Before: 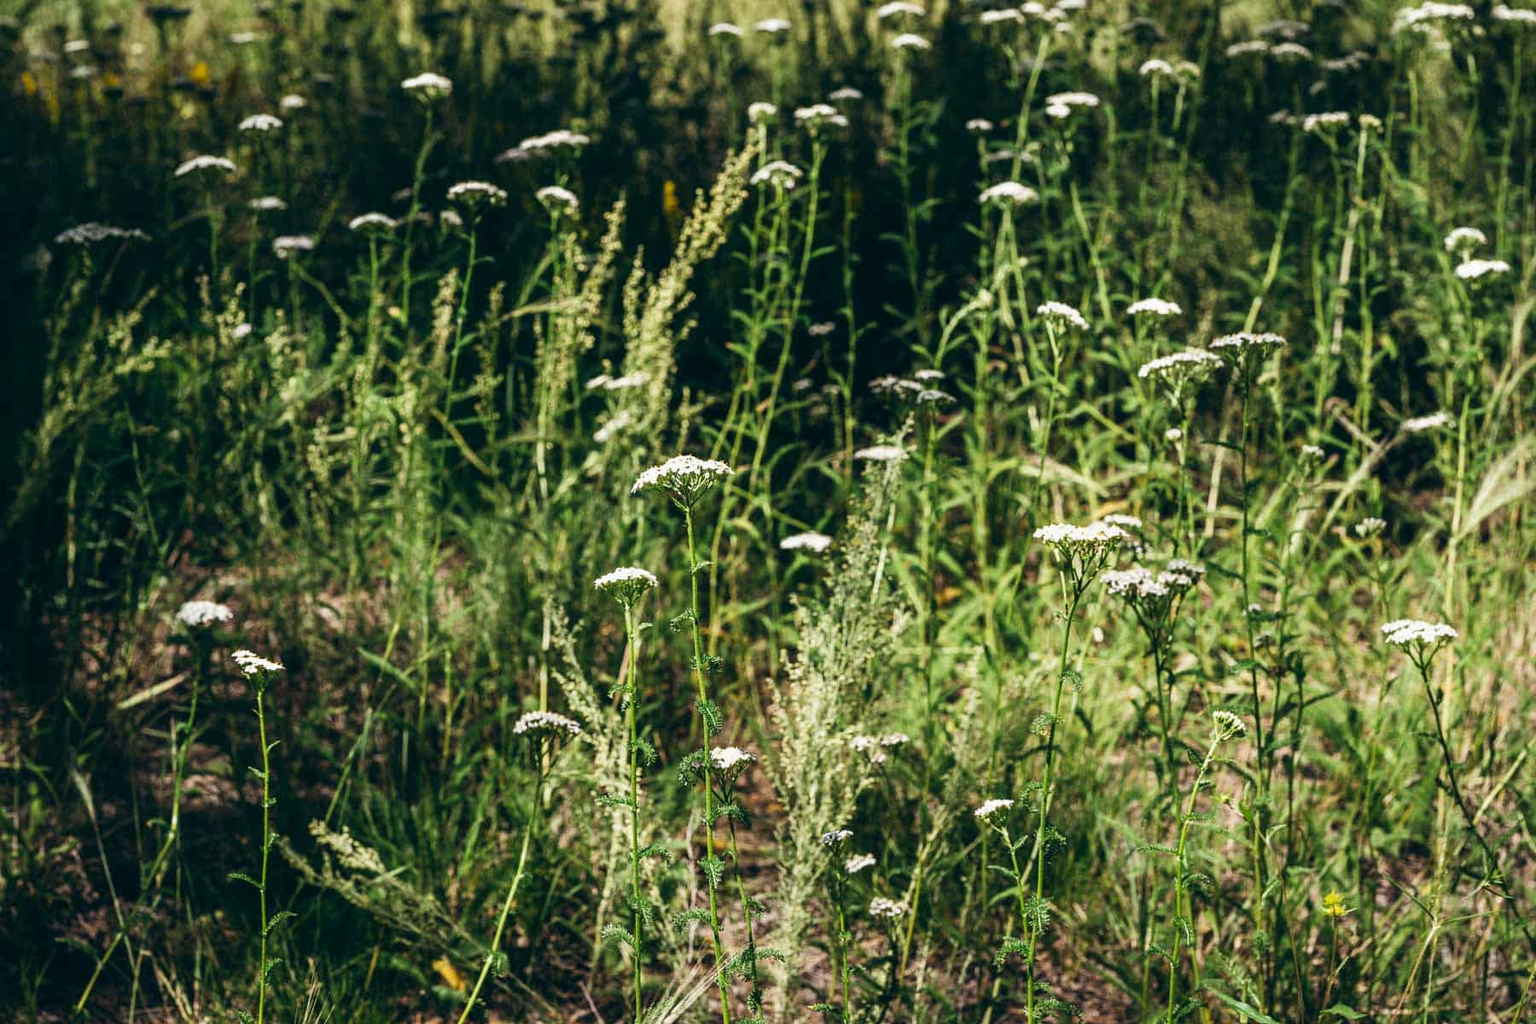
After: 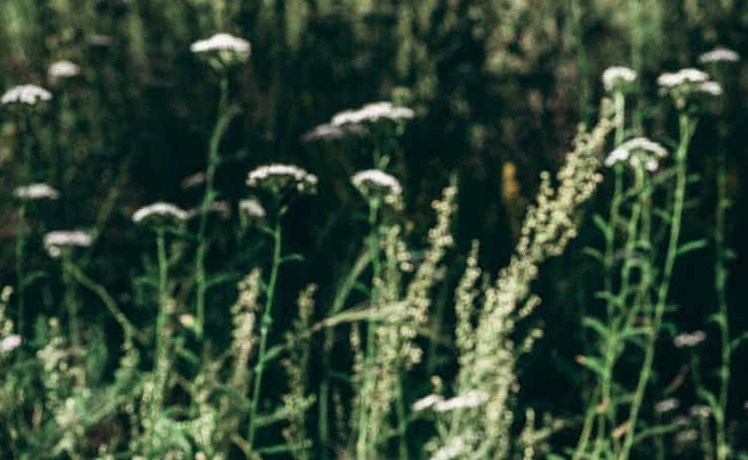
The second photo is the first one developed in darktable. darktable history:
crop: left 15.452%, top 5.459%, right 43.956%, bottom 56.62%
color contrast: blue-yellow contrast 0.62
rotate and perspective: lens shift (vertical) 0.048, lens shift (horizontal) -0.024, automatic cropping off
